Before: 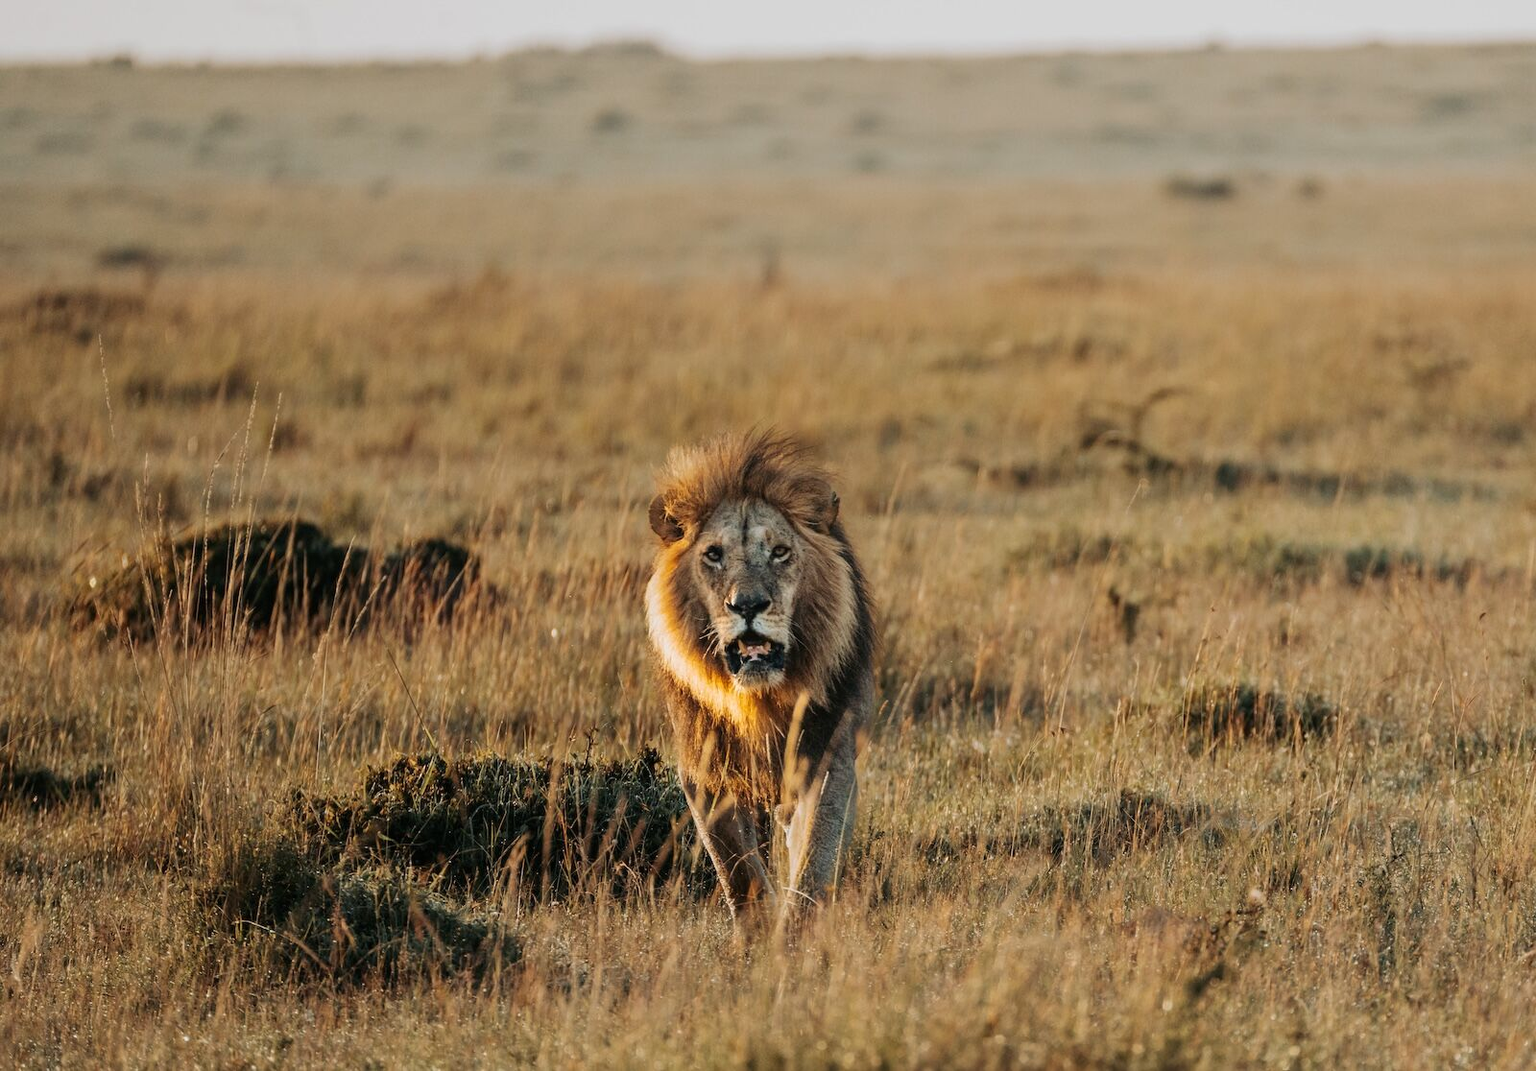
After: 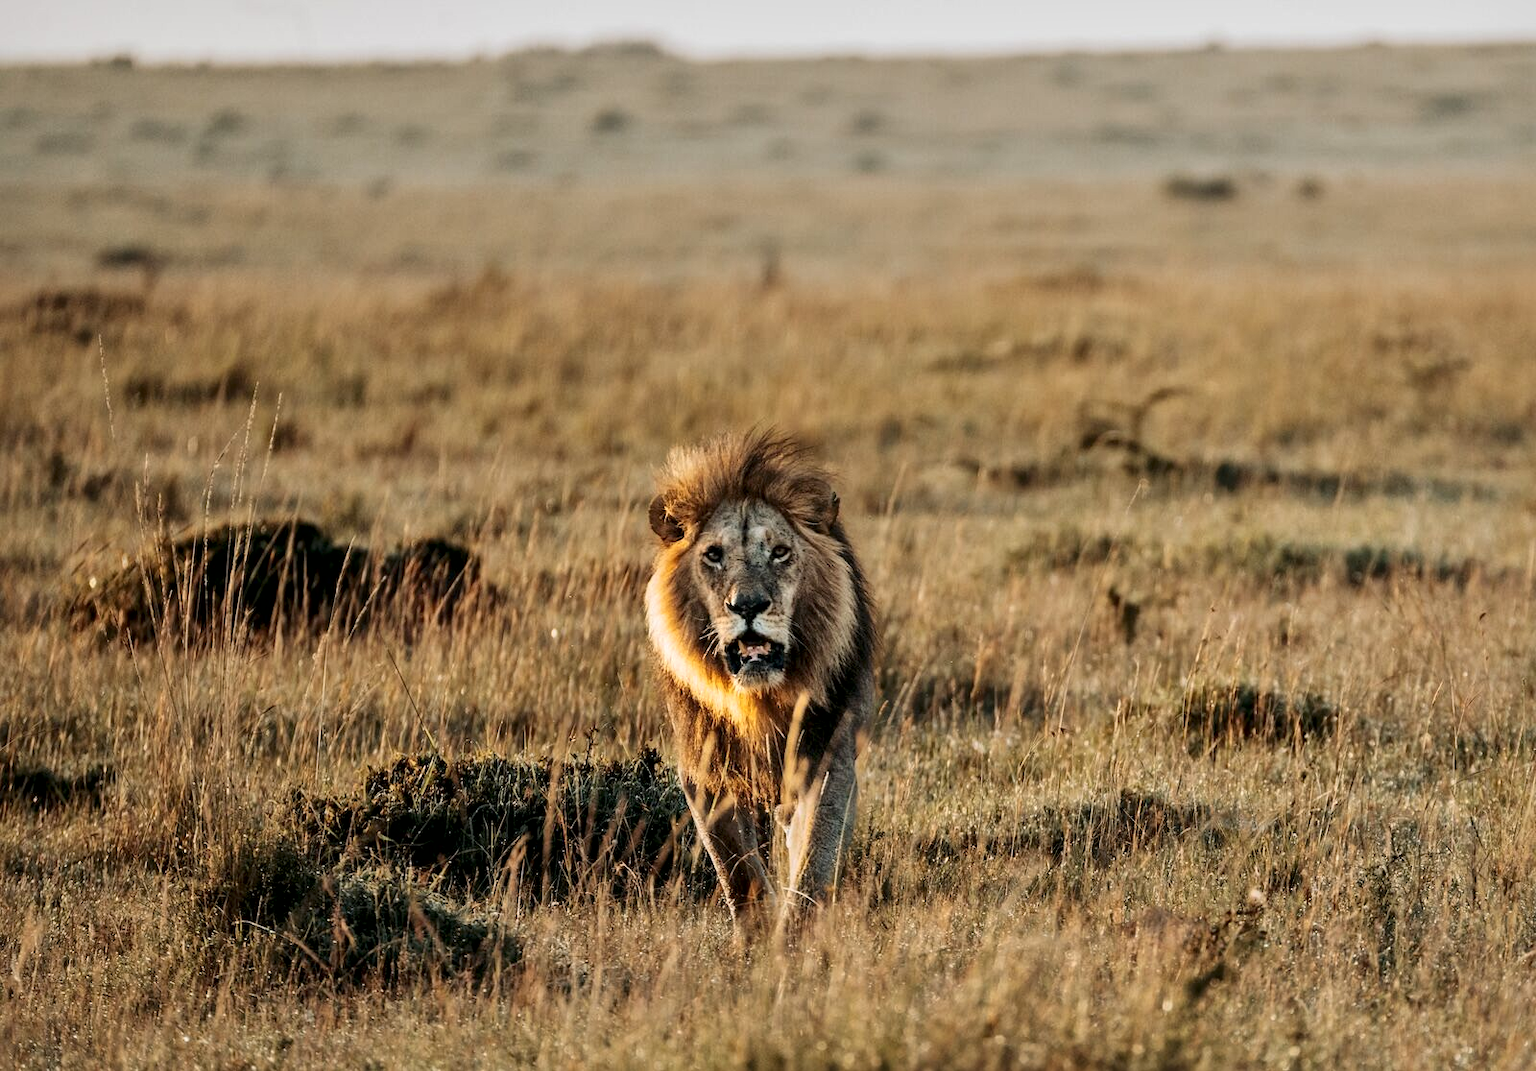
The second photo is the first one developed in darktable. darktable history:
local contrast: mode bilateral grid, contrast 24, coarseness 60, detail 152%, midtone range 0.2
